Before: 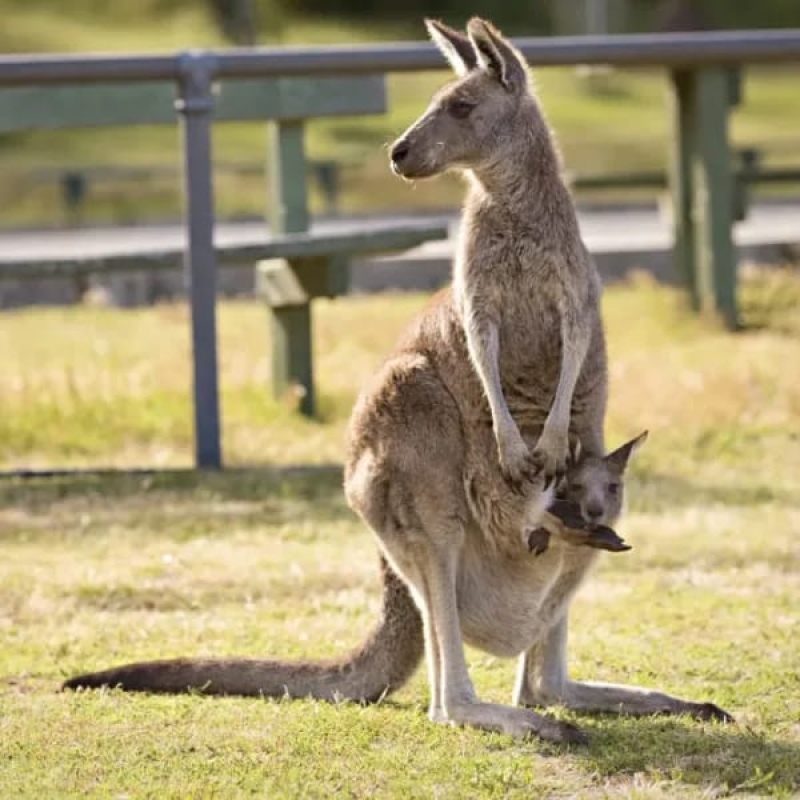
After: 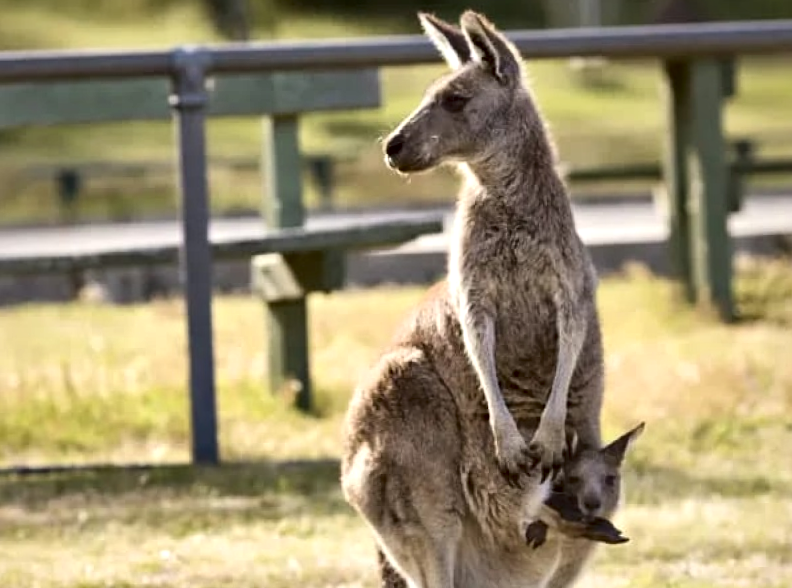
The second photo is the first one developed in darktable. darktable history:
rotate and perspective: rotation -0.45°, automatic cropping original format, crop left 0.008, crop right 0.992, crop top 0.012, crop bottom 0.988
local contrast: mode bilateral grid, contrast 70, coarseness 75, detail 180%, midtone range 0.2
crop: bottom 24.967%
